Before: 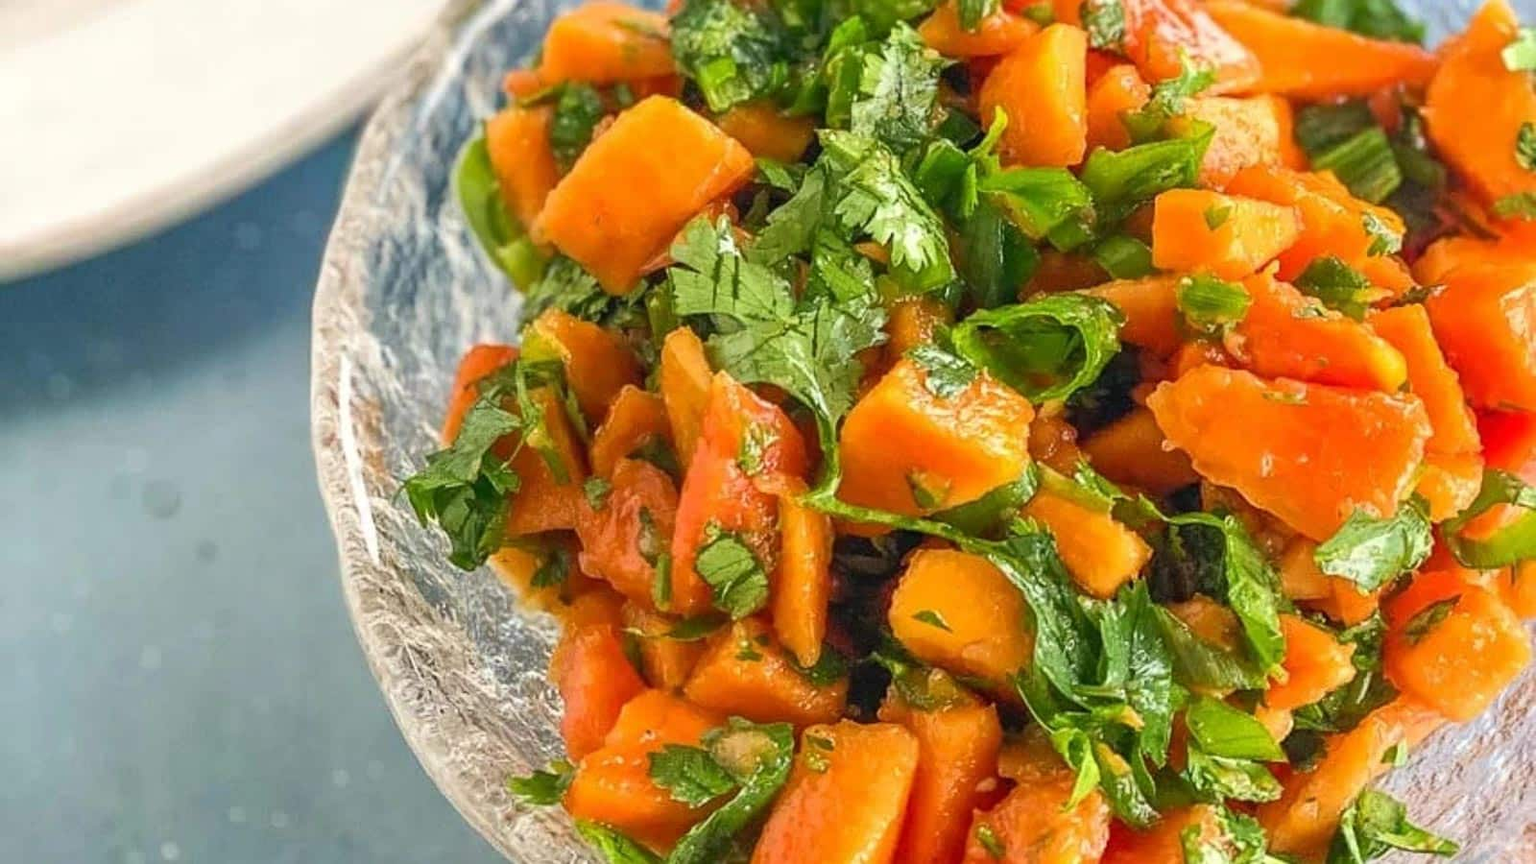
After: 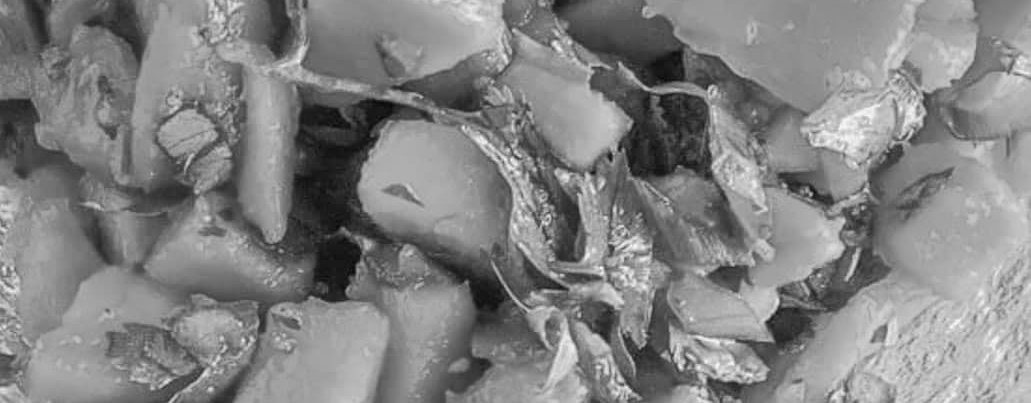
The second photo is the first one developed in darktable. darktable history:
monochrome: a -35.87, b 49.73, size 1.7
crop and rotate: left 35.509%, top 50.238%, bottom 4.934%
color balance rgb: global vibrance 10%
base curve: curves: ch0 [(0, 0) (0.235, 0.266) (0.503, 0.496) (0.786, 0.72) (1, 1)]
